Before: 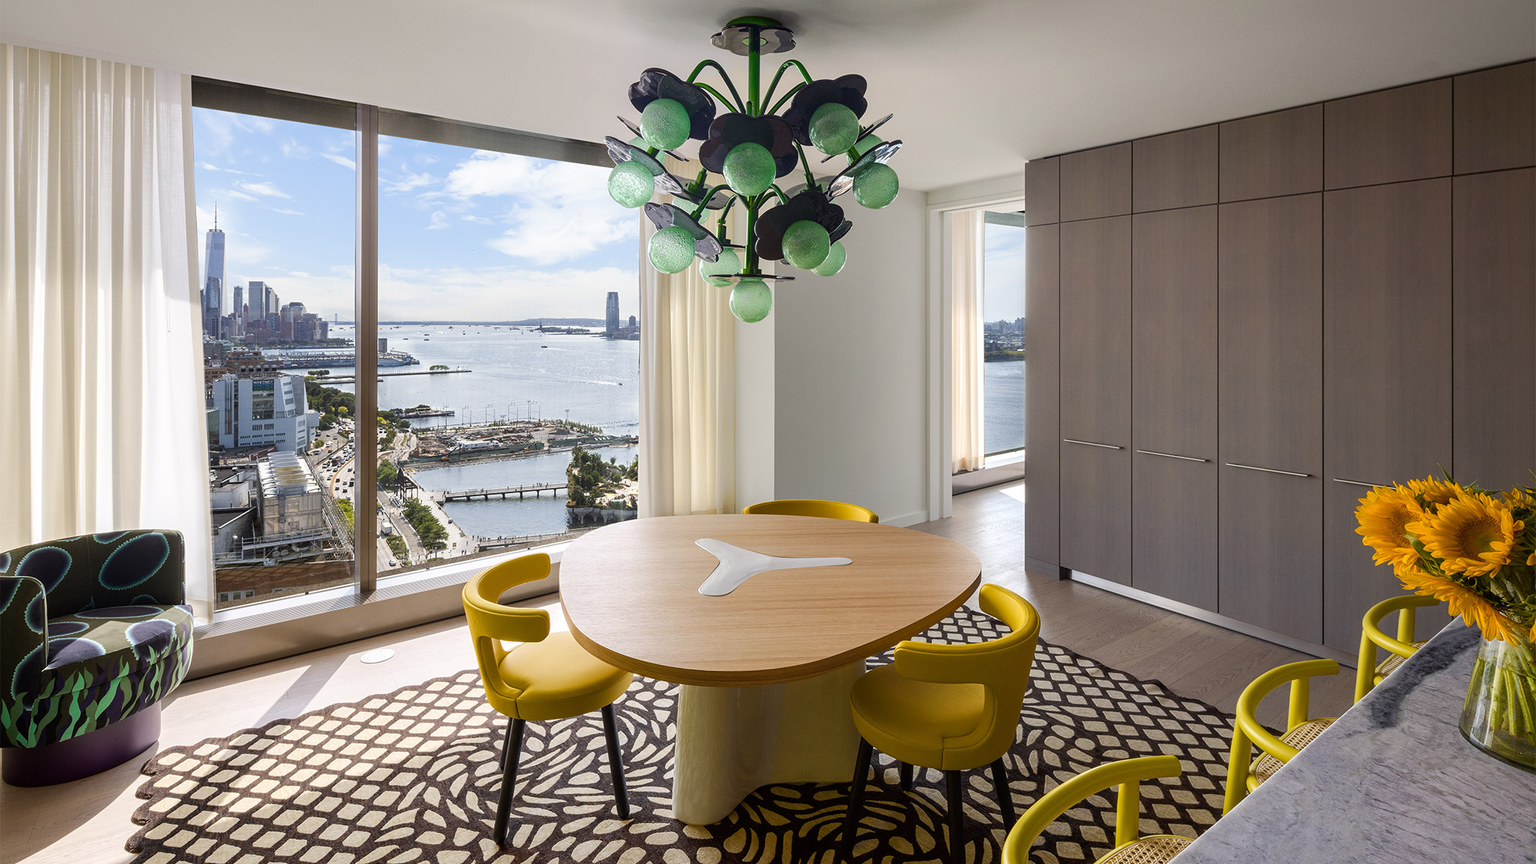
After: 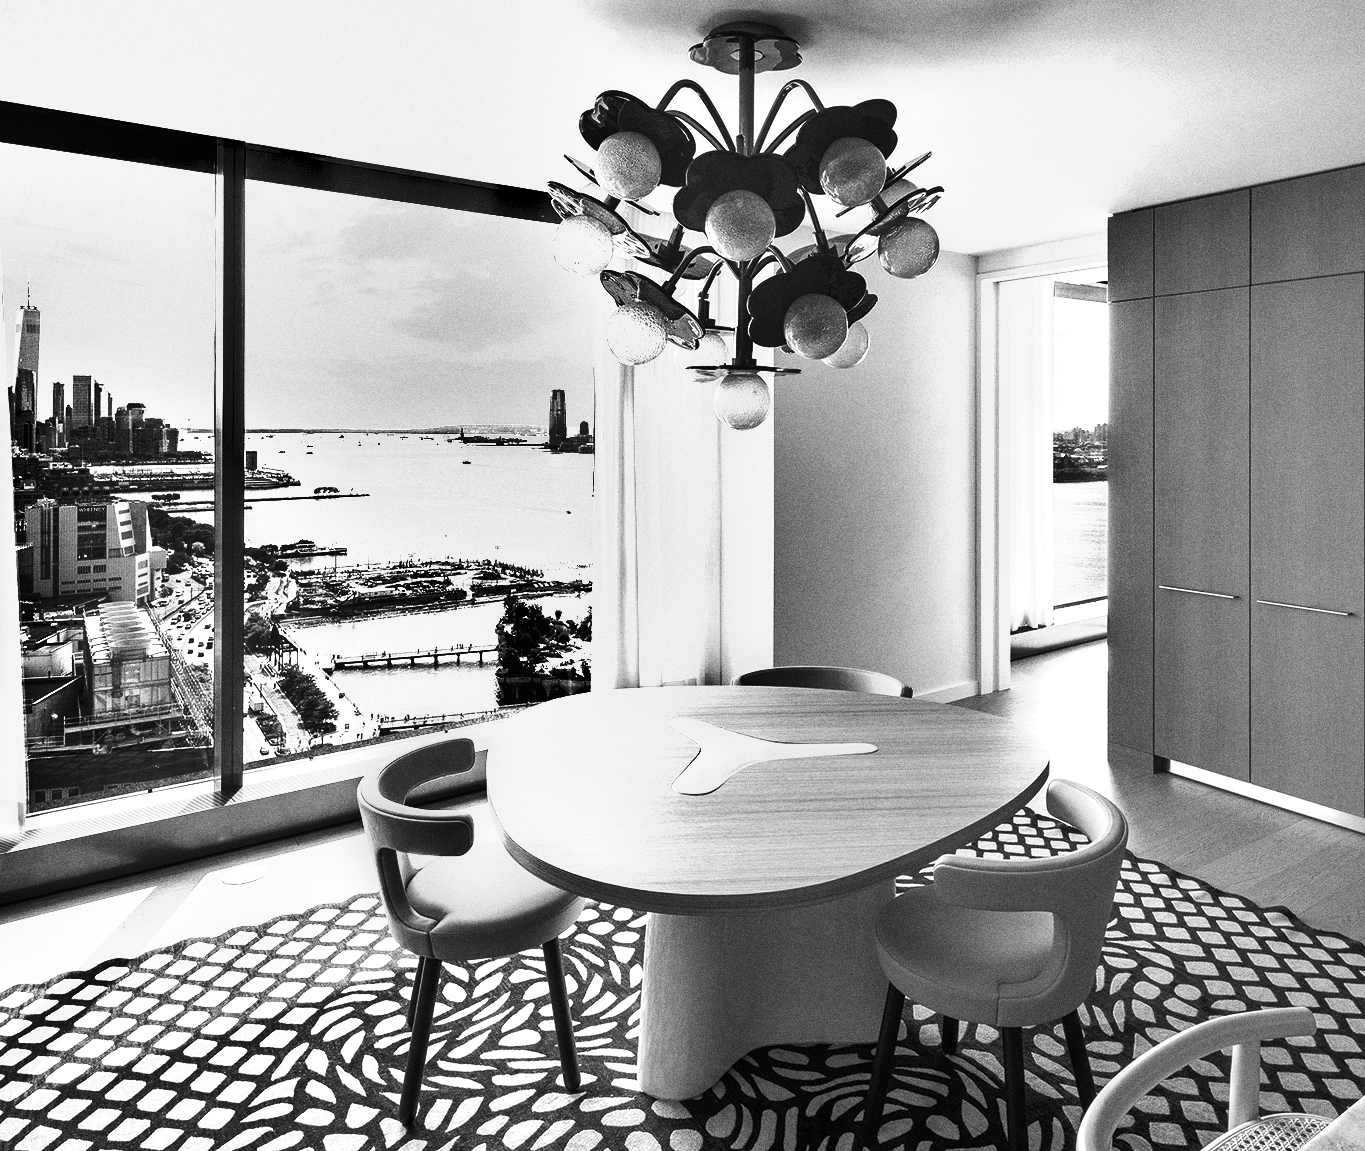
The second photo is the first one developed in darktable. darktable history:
monochrome: a 14.95, b -89.96
contrast brightness saturation: saturation 0.18
shadows and highlights: shadows 30.63, highlights -63.22, shadows color adjustment 98%, highlights color adjustment 58.61%, soften with gaussian
crop and rotate: left 12.673%, right 20.66%
exposure: exposure 0.921 EV, compensate highlight preservation false
grain: coarseness 0.09 ISO, strength 40%
tone equalizer: -8 EV -0.001 EV, -7 EV 0.001 EV, -6 EV -0.002 EV, -5 EV -0.003 EV, -4 EV -0.062 EV, -3 EV -0.222 EV, -2 EV -0.267 EV, -1 EV 0.105 EV, +0 EV 0.303 EV
